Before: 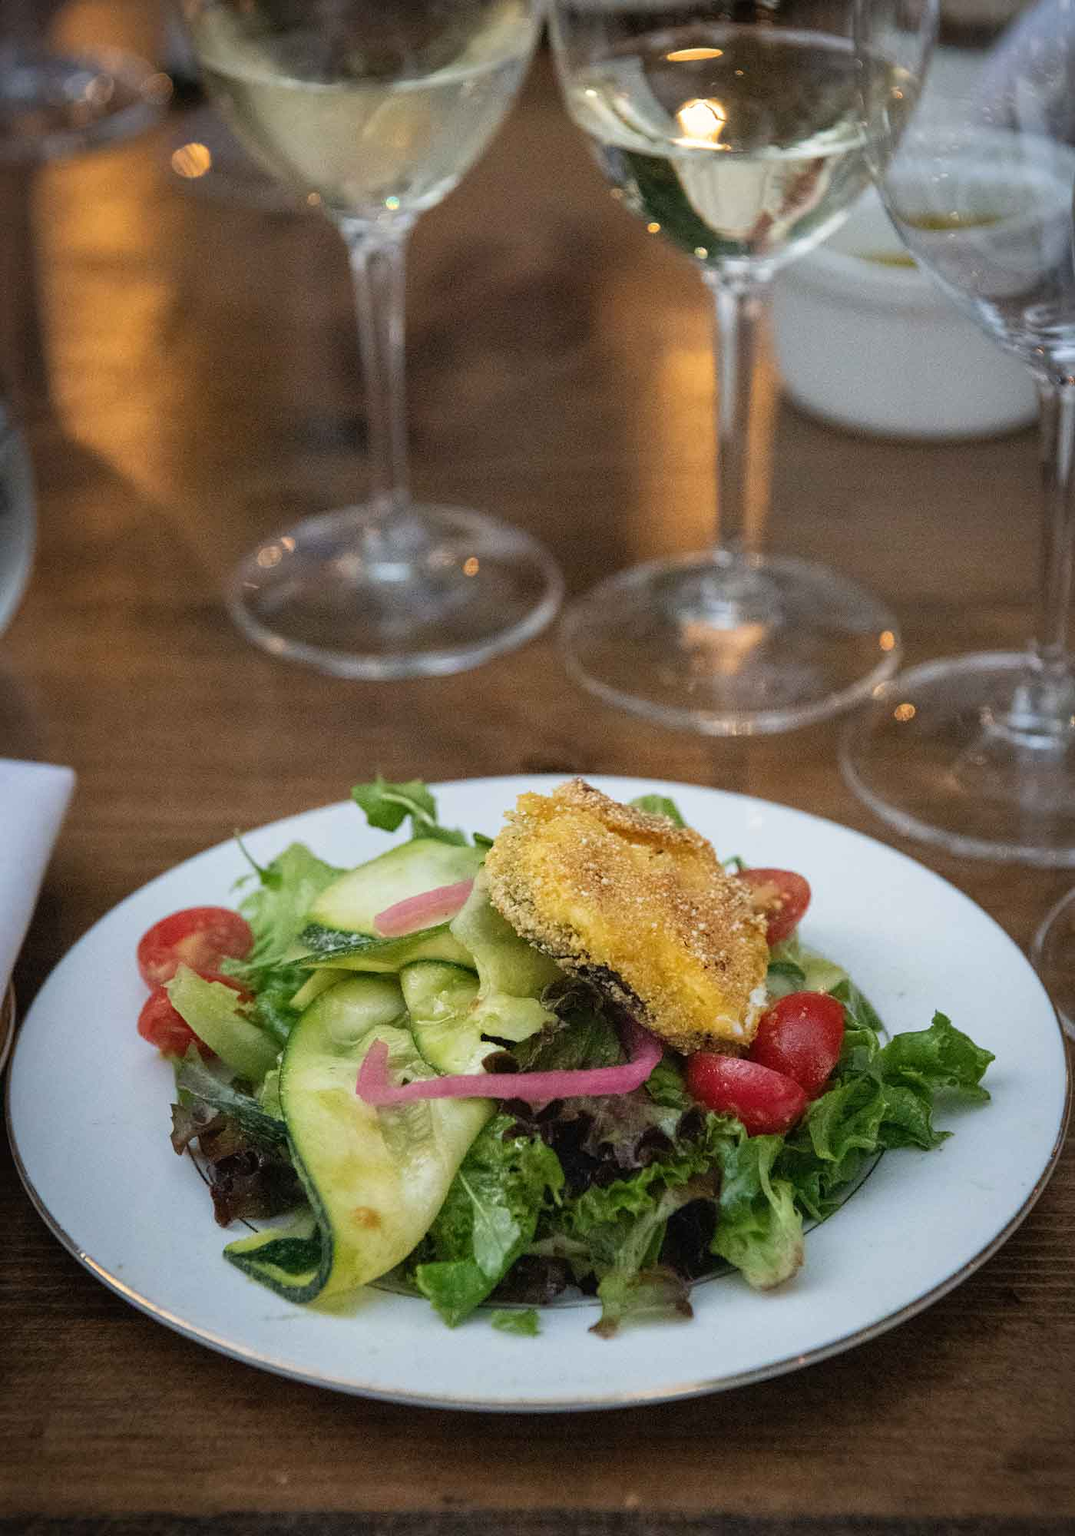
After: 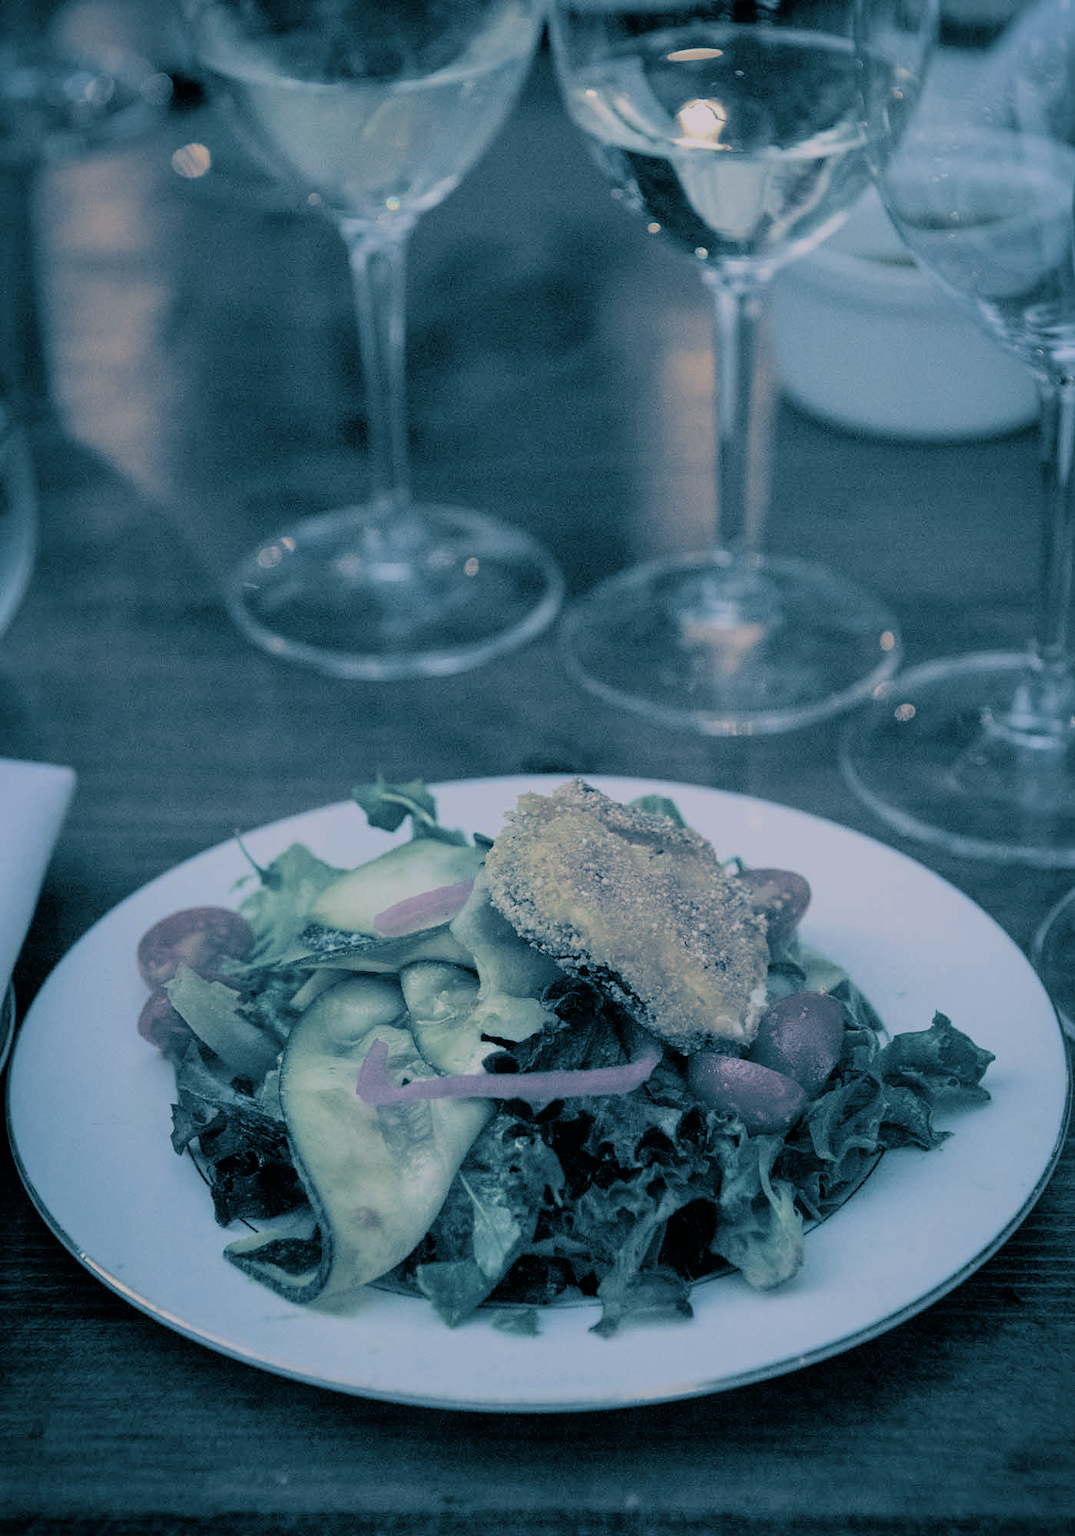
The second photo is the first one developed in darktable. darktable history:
split-toning: shadows › hue 212.4°, balance -70
white balance: red 1.05, blue 1.072
filmic rgb: black relative exposure -6.59 EV, white relative exposure 4.71 EV, hardness 3.13, contrast 0.805
color balance rgb: global vibrance 10%
